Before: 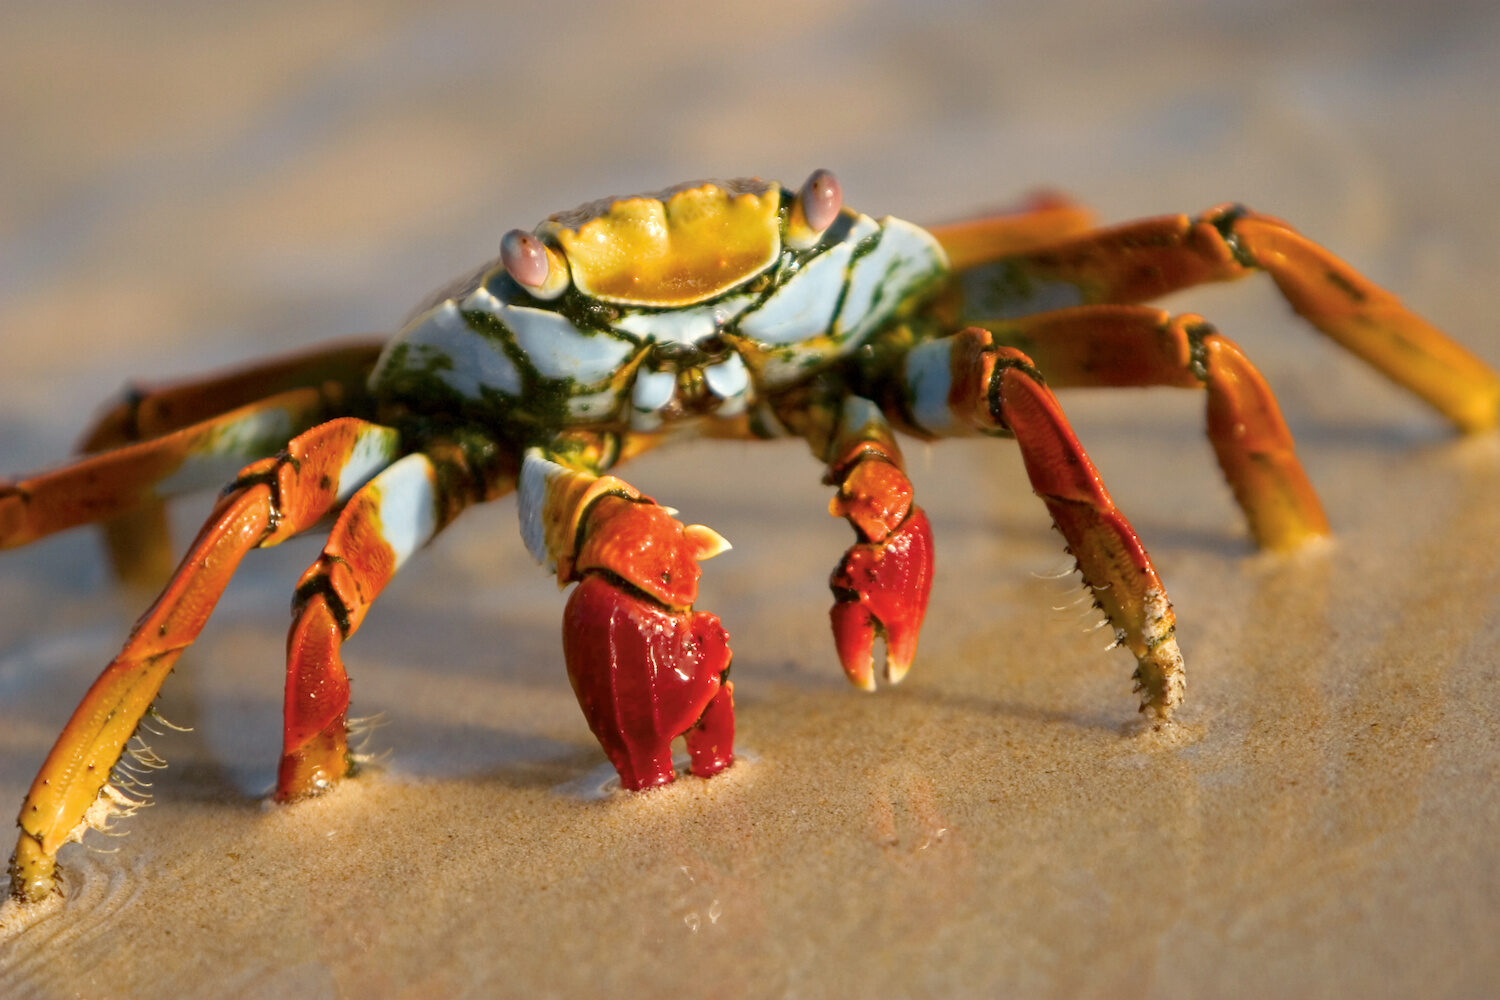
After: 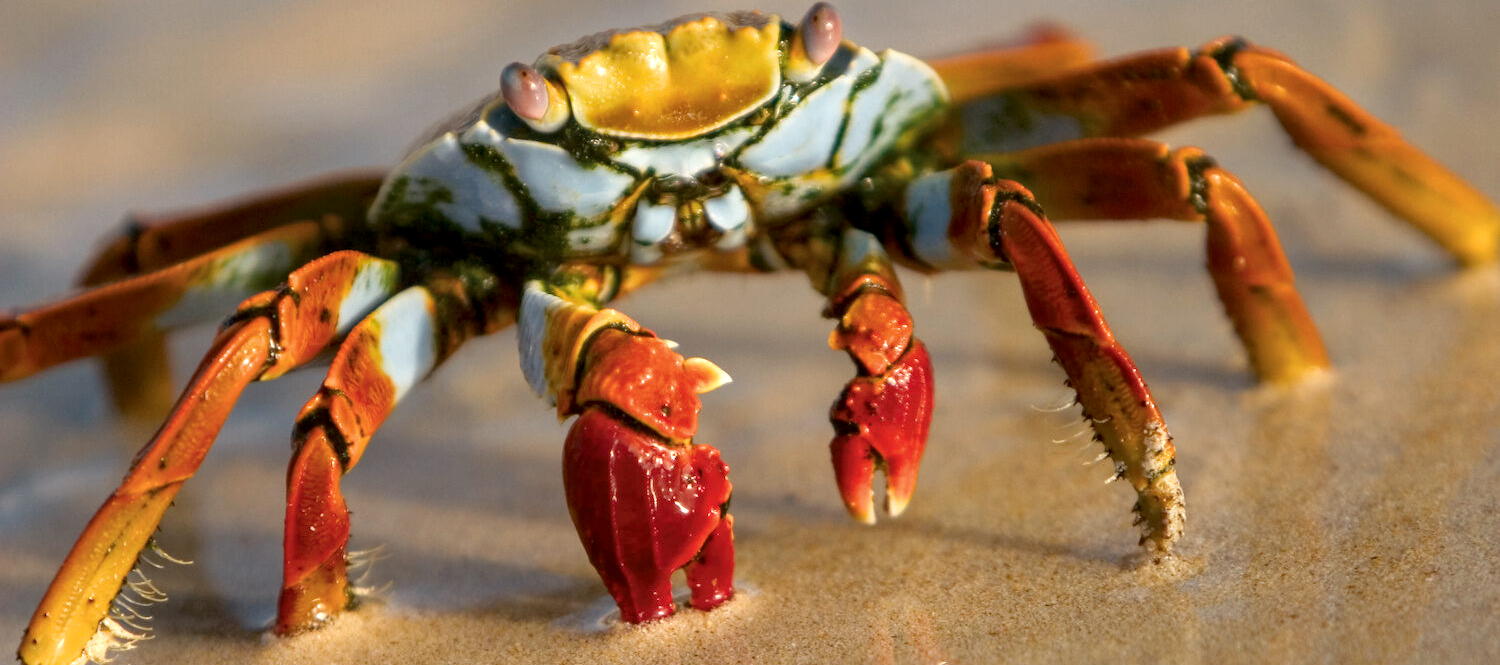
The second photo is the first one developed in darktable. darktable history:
crop: top 16.727%, bottom 16.727%
local contrast: on, module defaults
